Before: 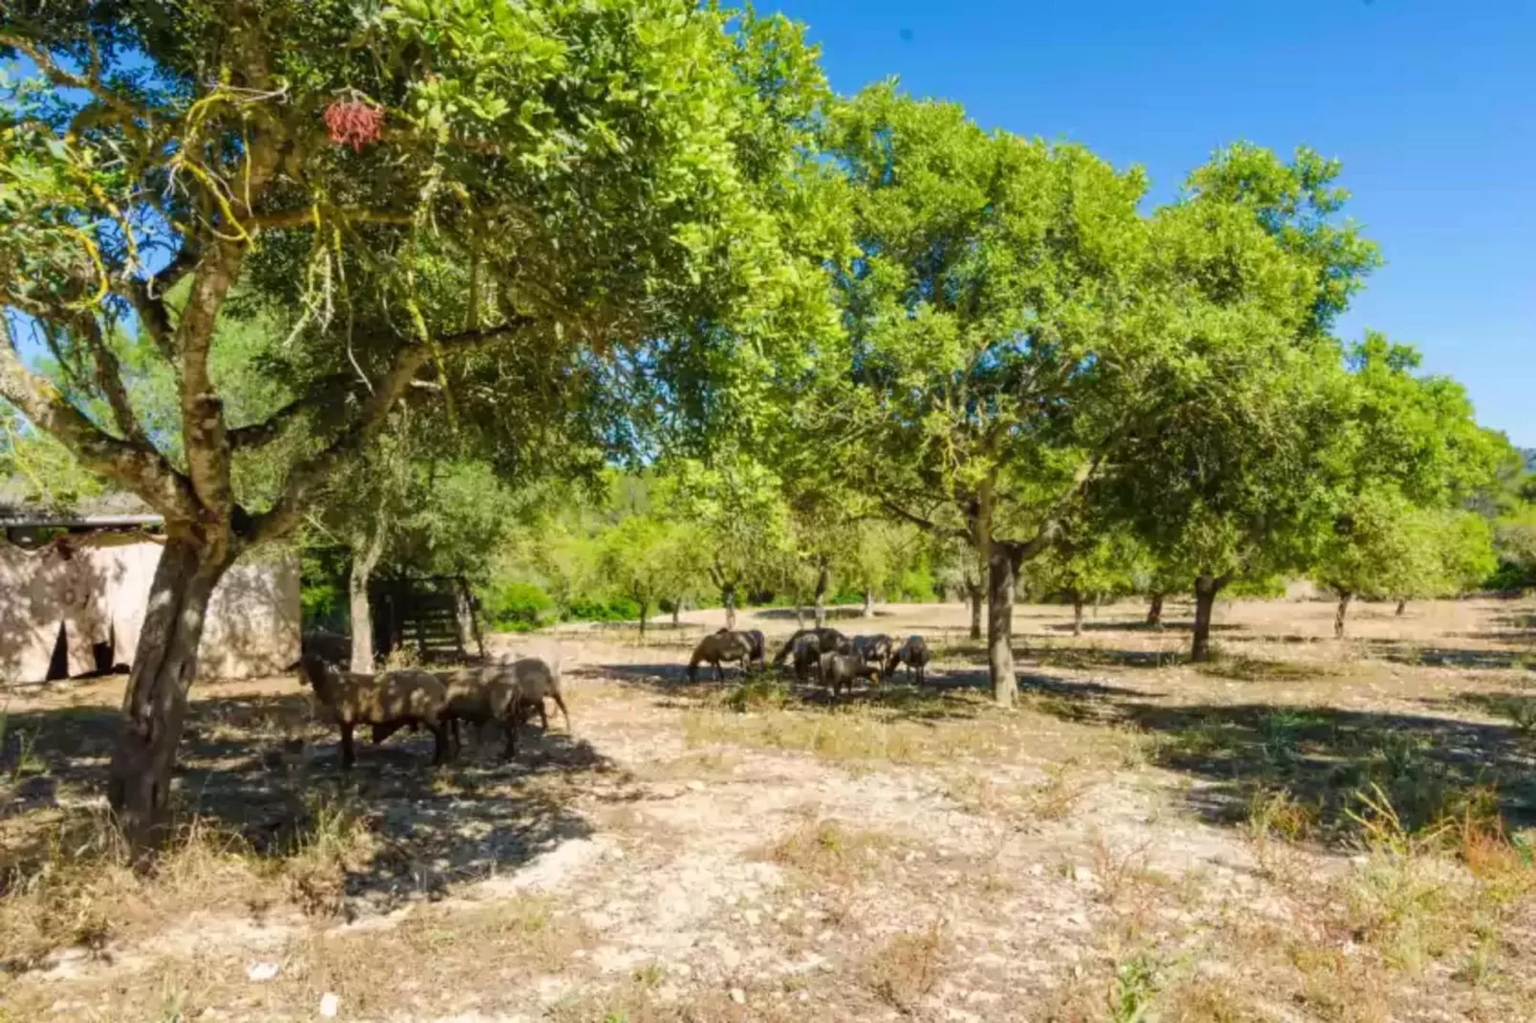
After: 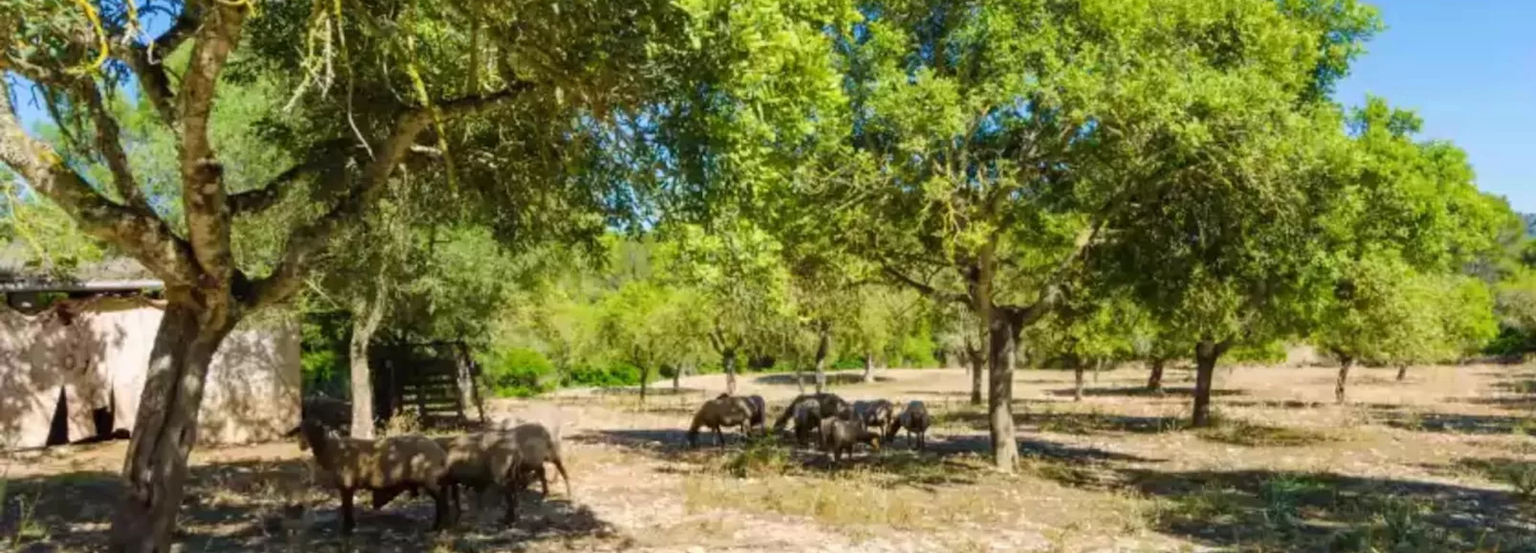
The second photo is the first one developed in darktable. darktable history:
crop and rotate: top 23.021%, bottom 22.907%
